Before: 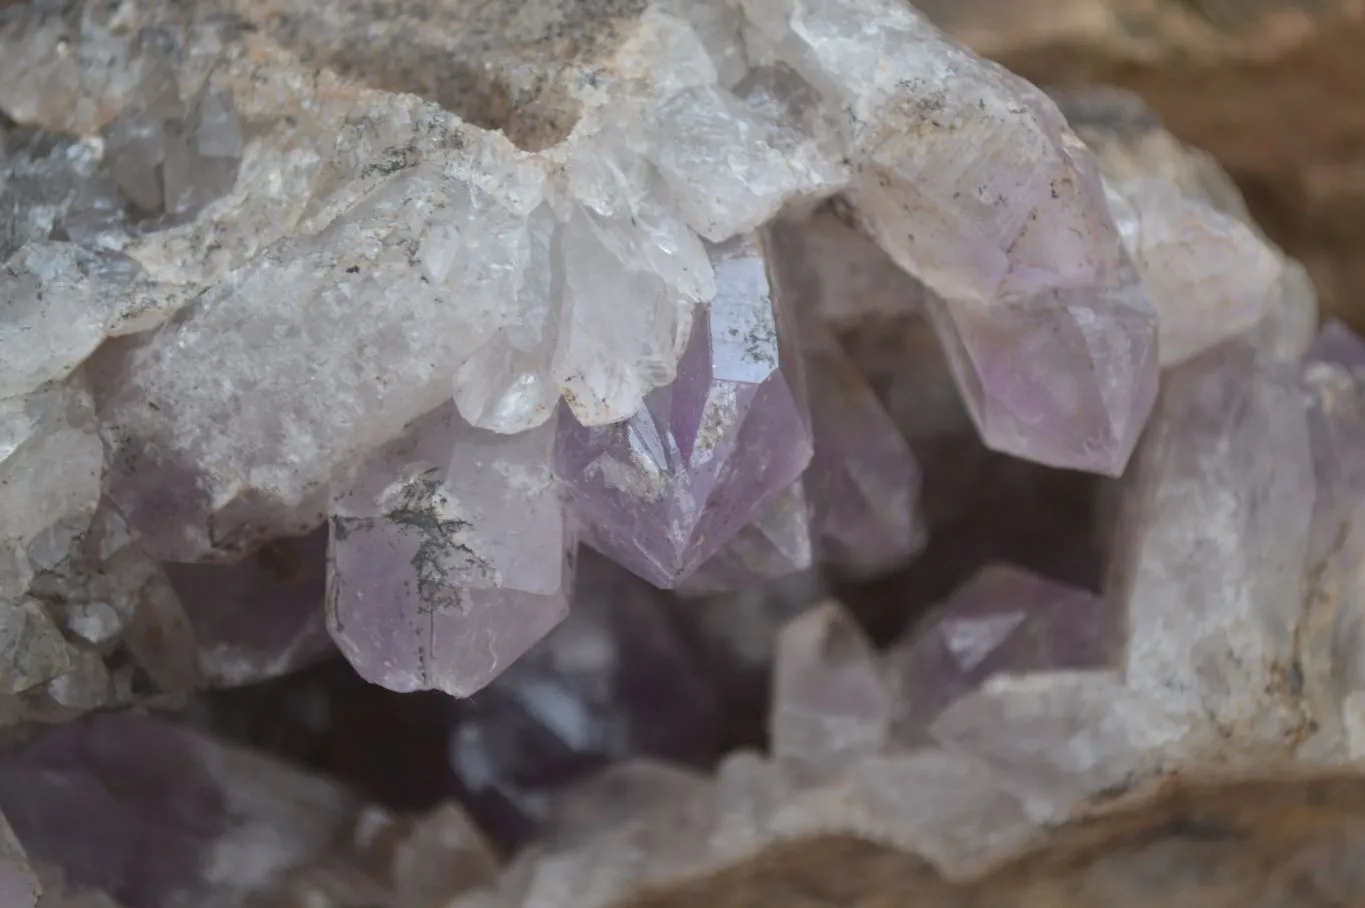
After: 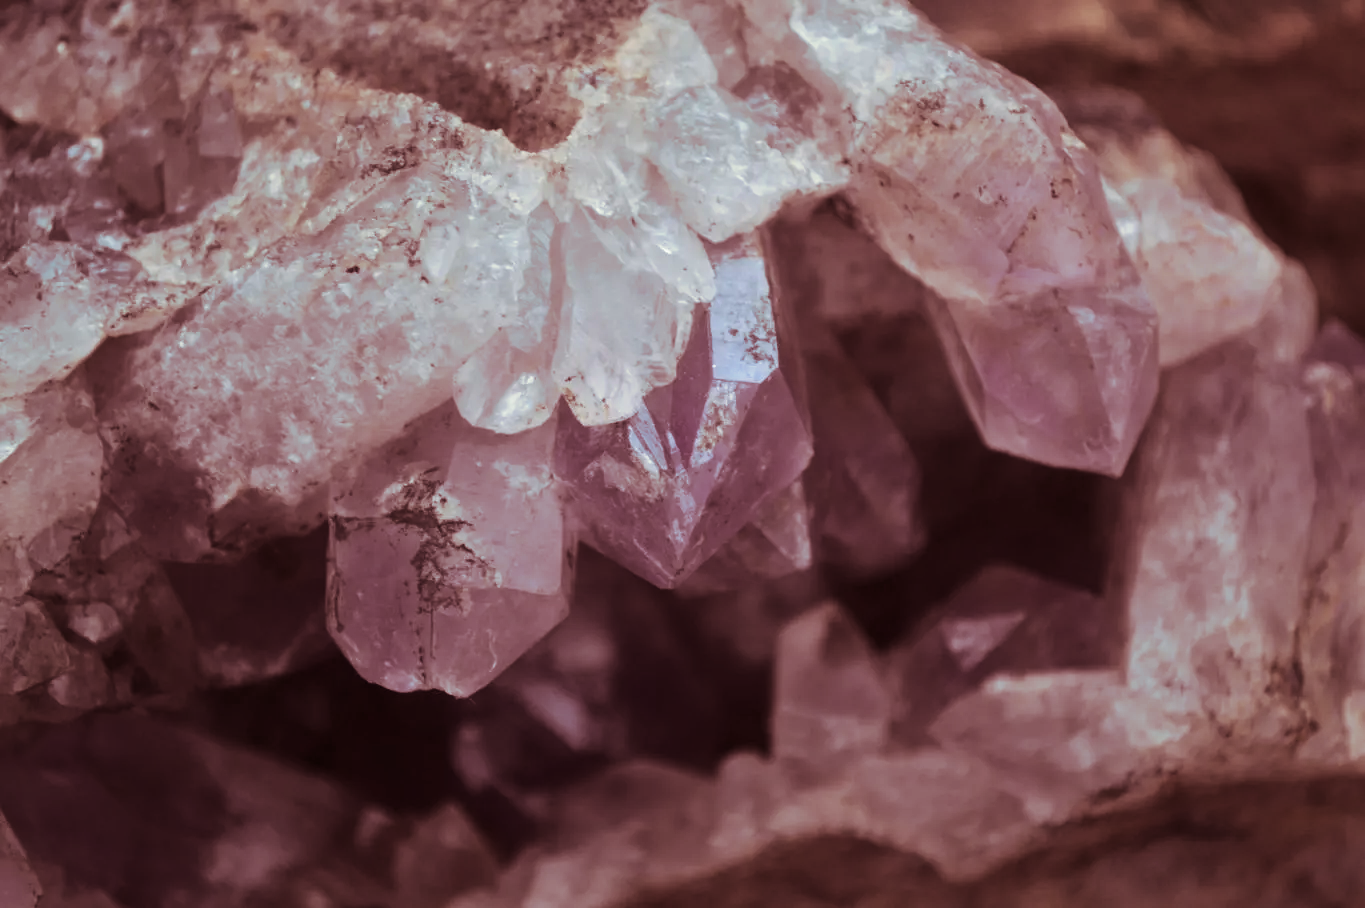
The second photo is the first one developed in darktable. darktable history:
split-toning: compress 20%
contrast brightness saturation: contrast 0.19, brightness -0.11, saturation 0.21
